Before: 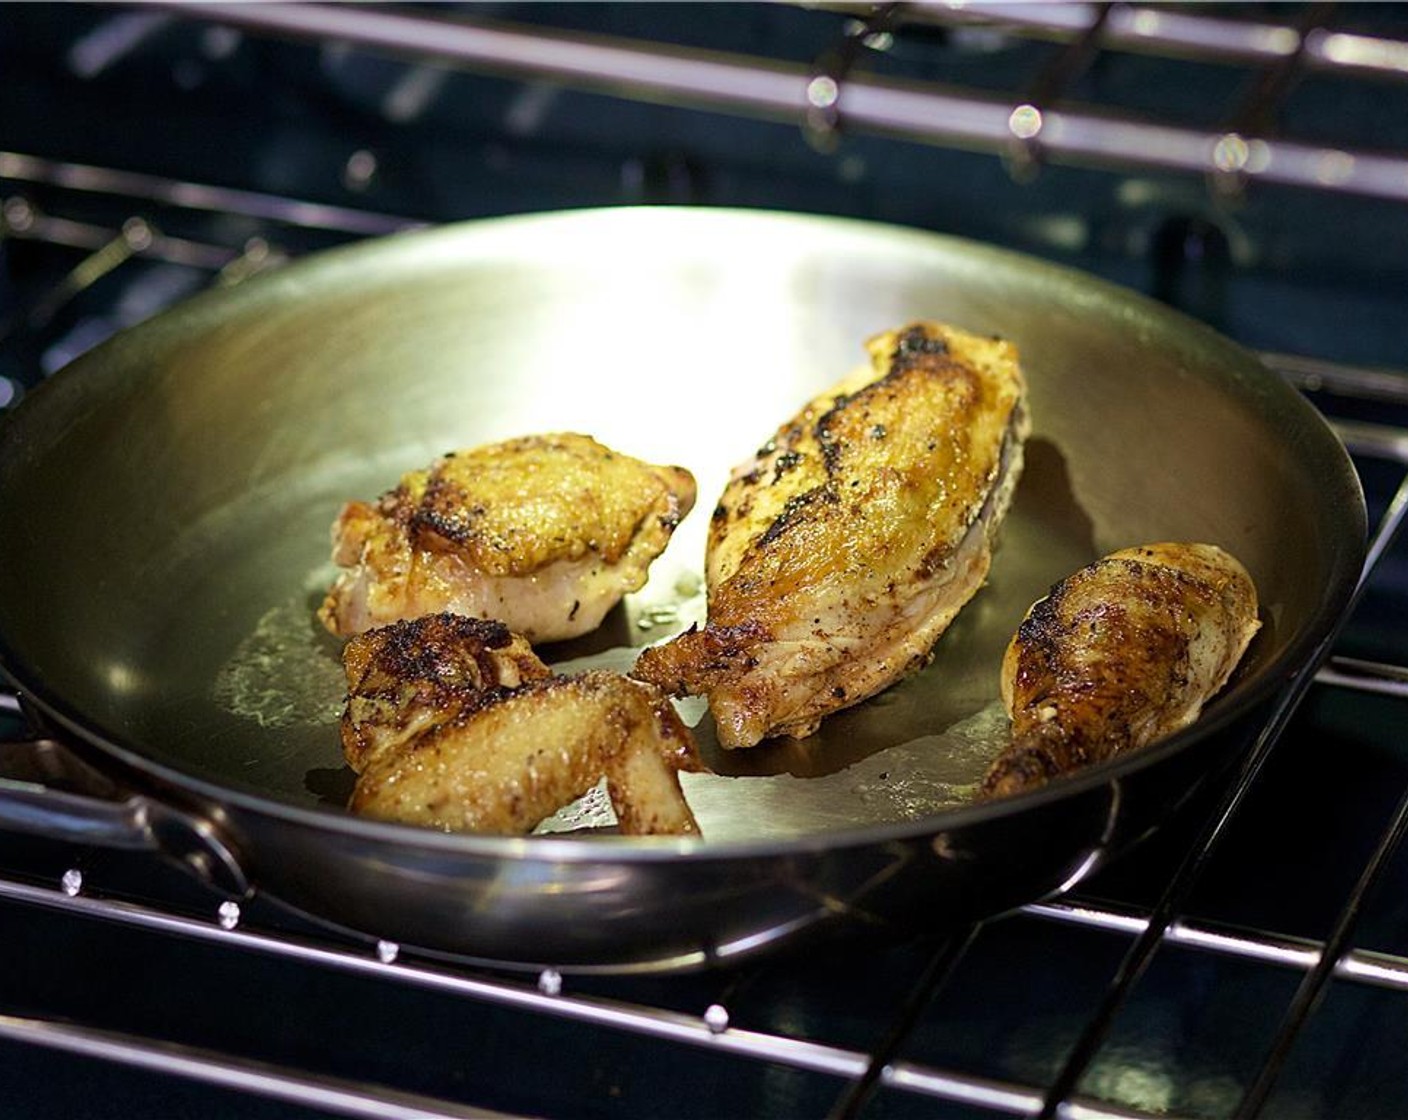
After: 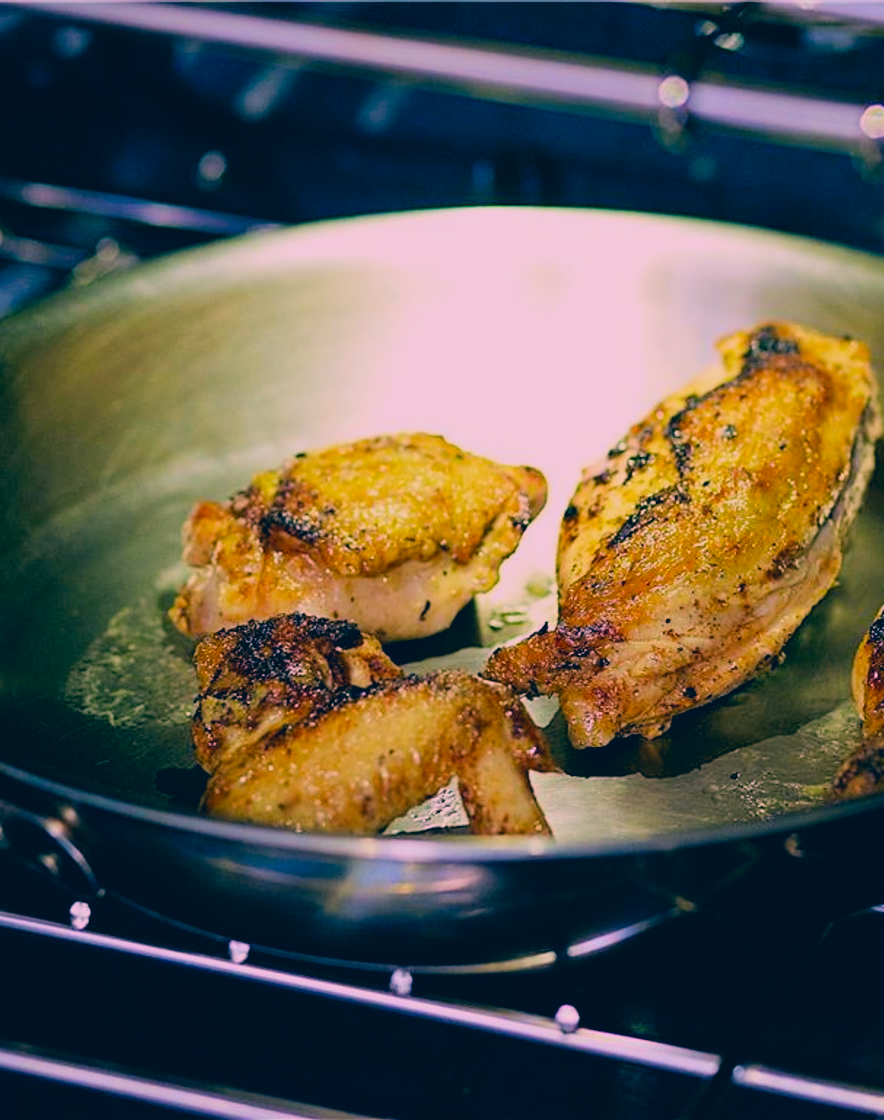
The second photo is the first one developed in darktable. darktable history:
filmic rgb: black relative exposure -7.65 EV, white relative exposure 4.56 EV, hardness 3.61, contrast 0.994
crop: left 10.649%, right 26.552%
color correction: highlights a* 16.46, highlights b* 0.197, shadows a* -15.12, shadows b* -13.98, saturation 1.5
